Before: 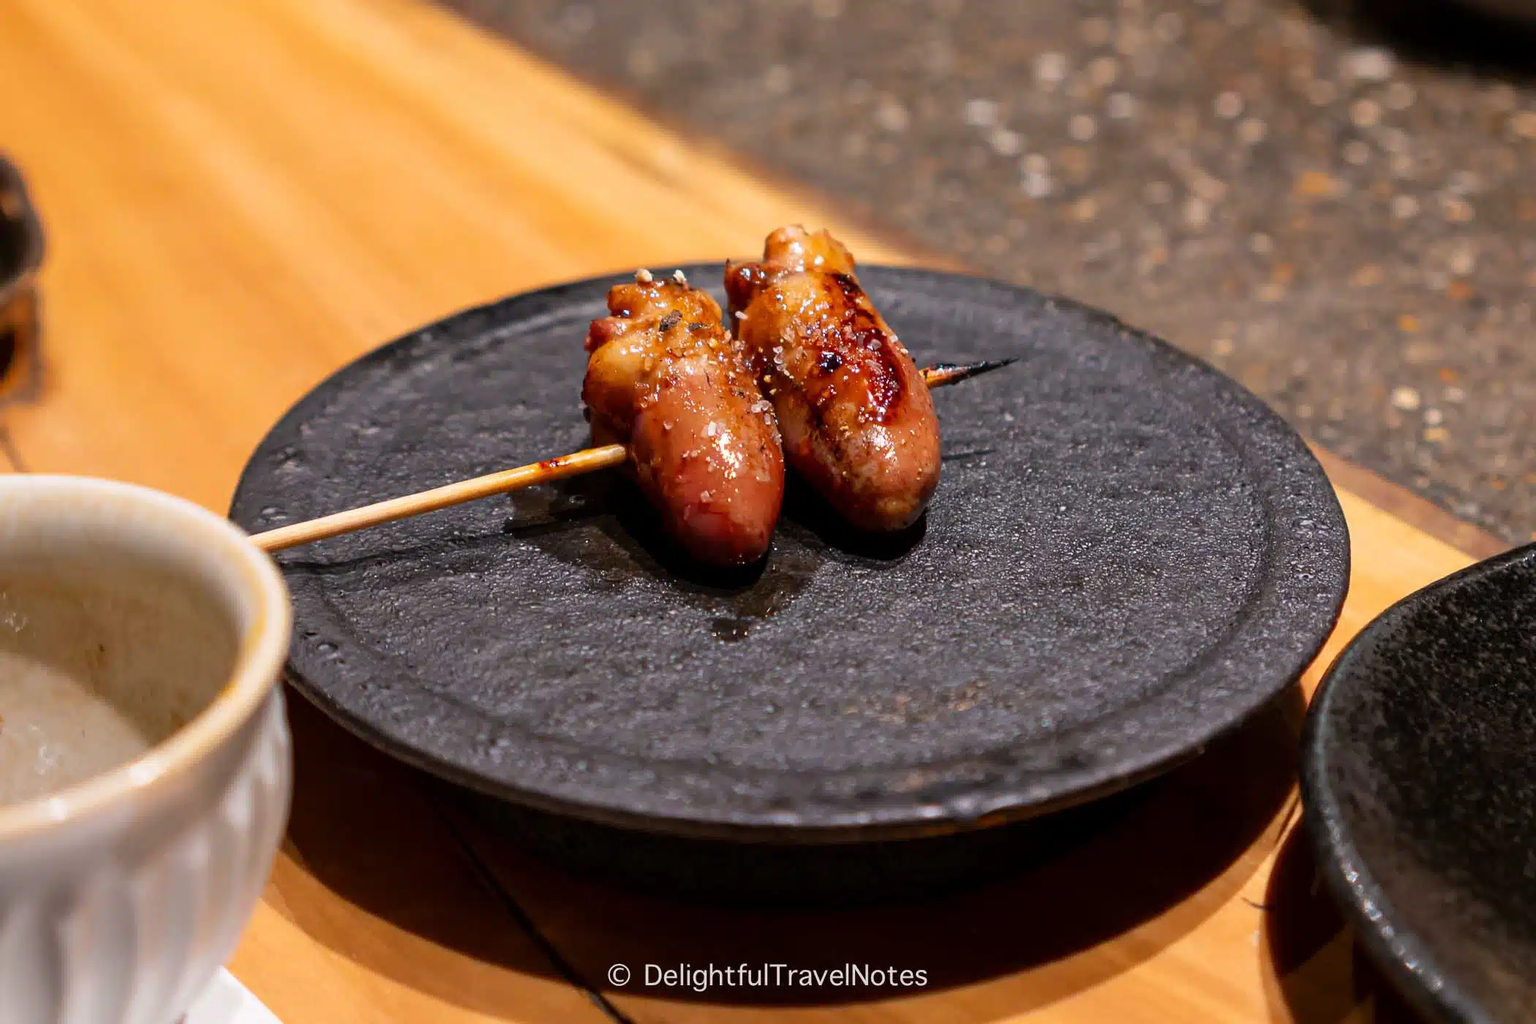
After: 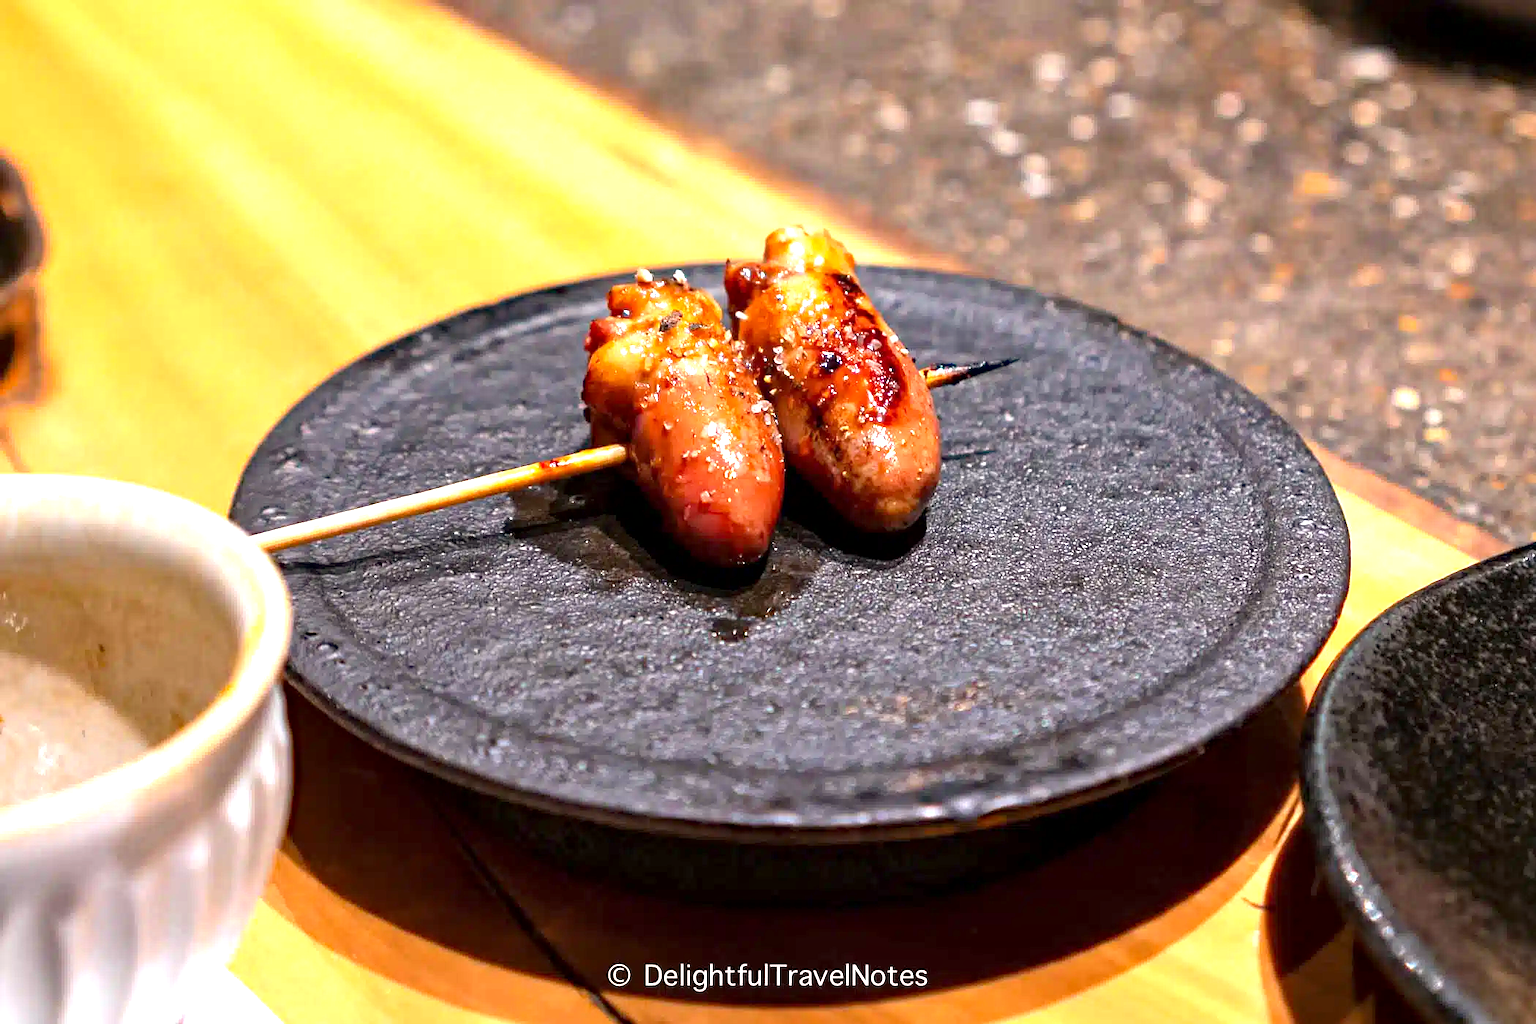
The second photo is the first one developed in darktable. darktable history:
local contrast: mode bilateral grid, contrast 20, coarseness 50, detail 120%, midtone range 0.2
haze removal: strength 0.25, distance 0.25, compatibility mode true, adaptive false
exposure: exposure 1.223 EV, compensate highlight preservation false
